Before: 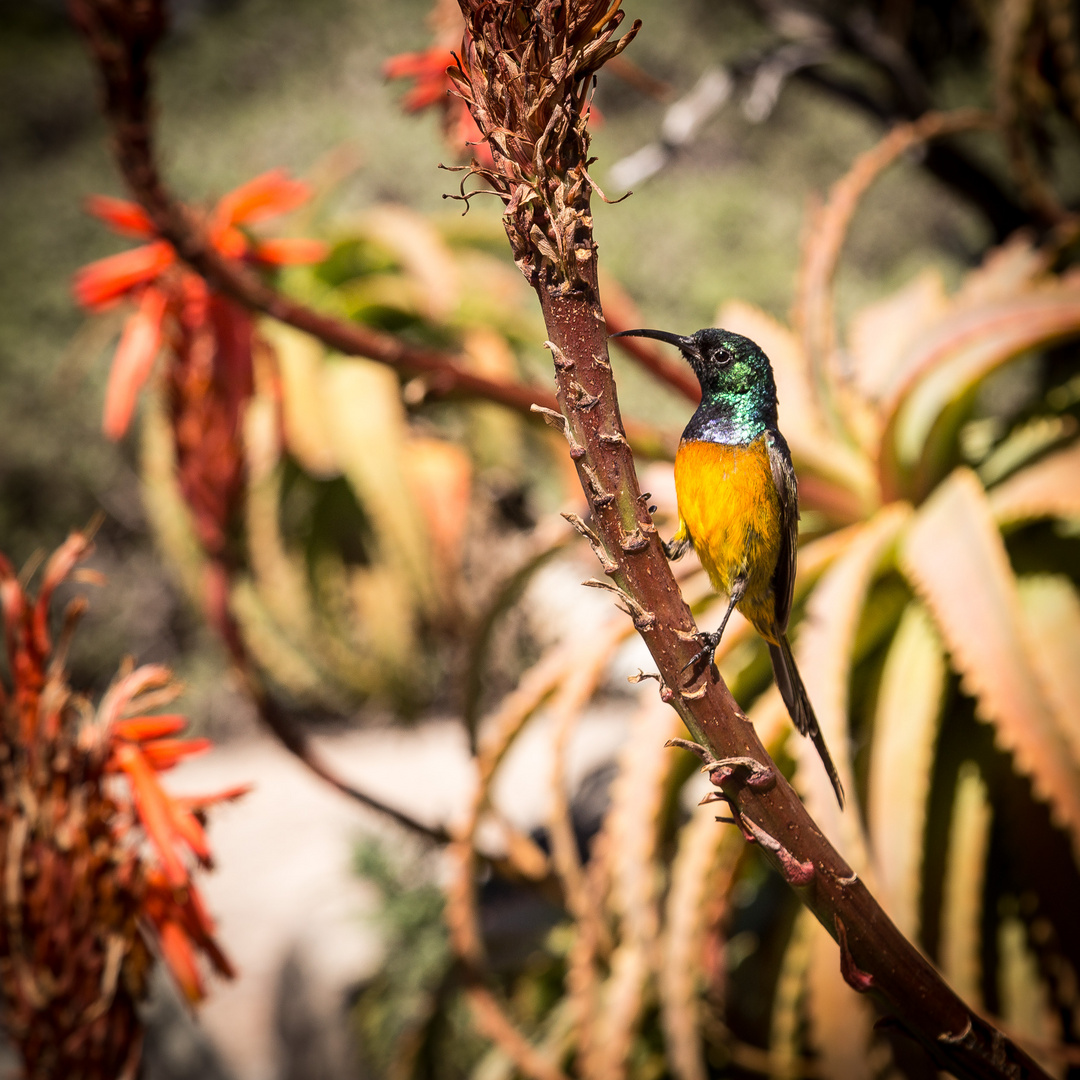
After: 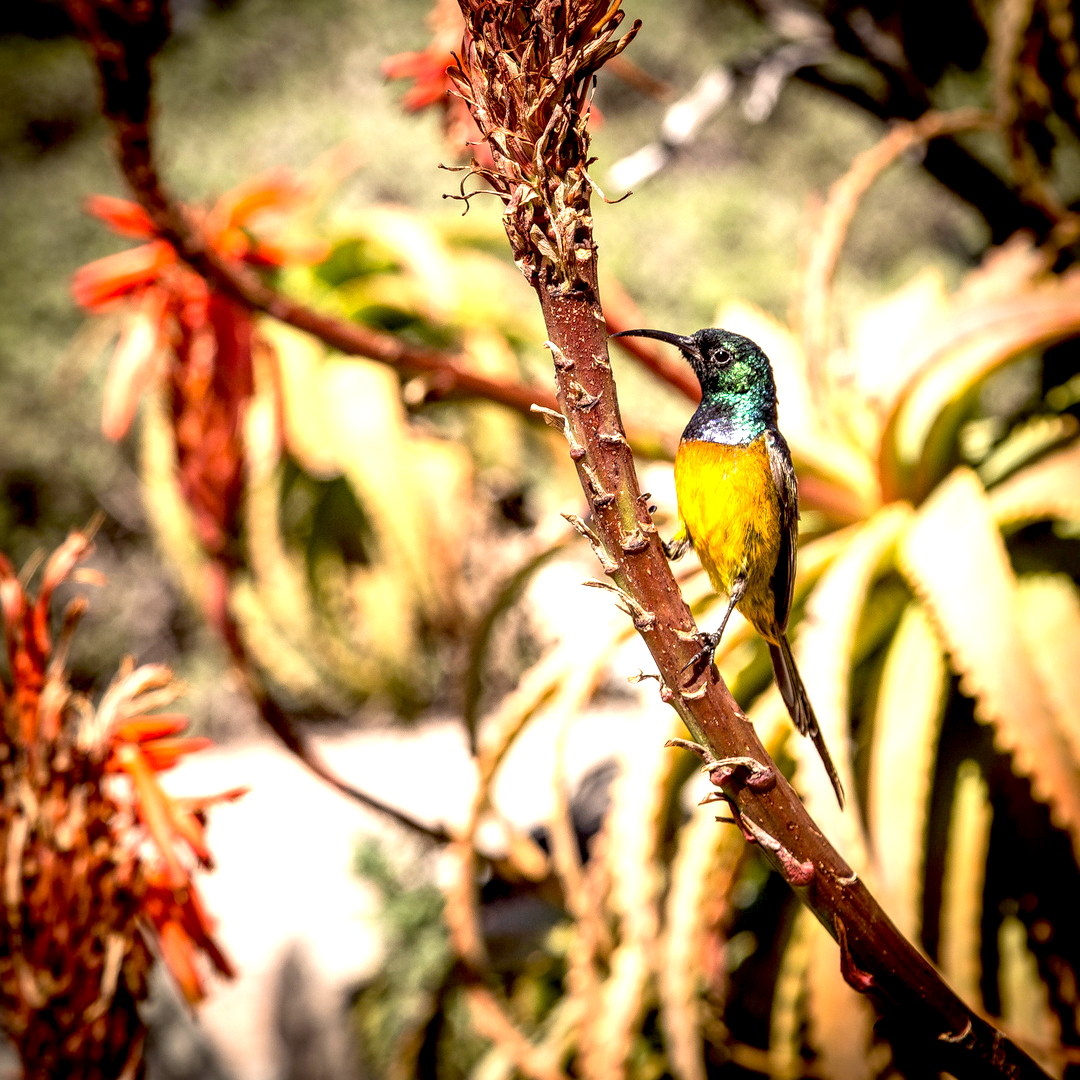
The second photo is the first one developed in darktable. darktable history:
local contrast: on, module defaults
exposure: black level correction 0.01, exposure 1 EV, compensate exposure bias true, compensate highlight preservation false
